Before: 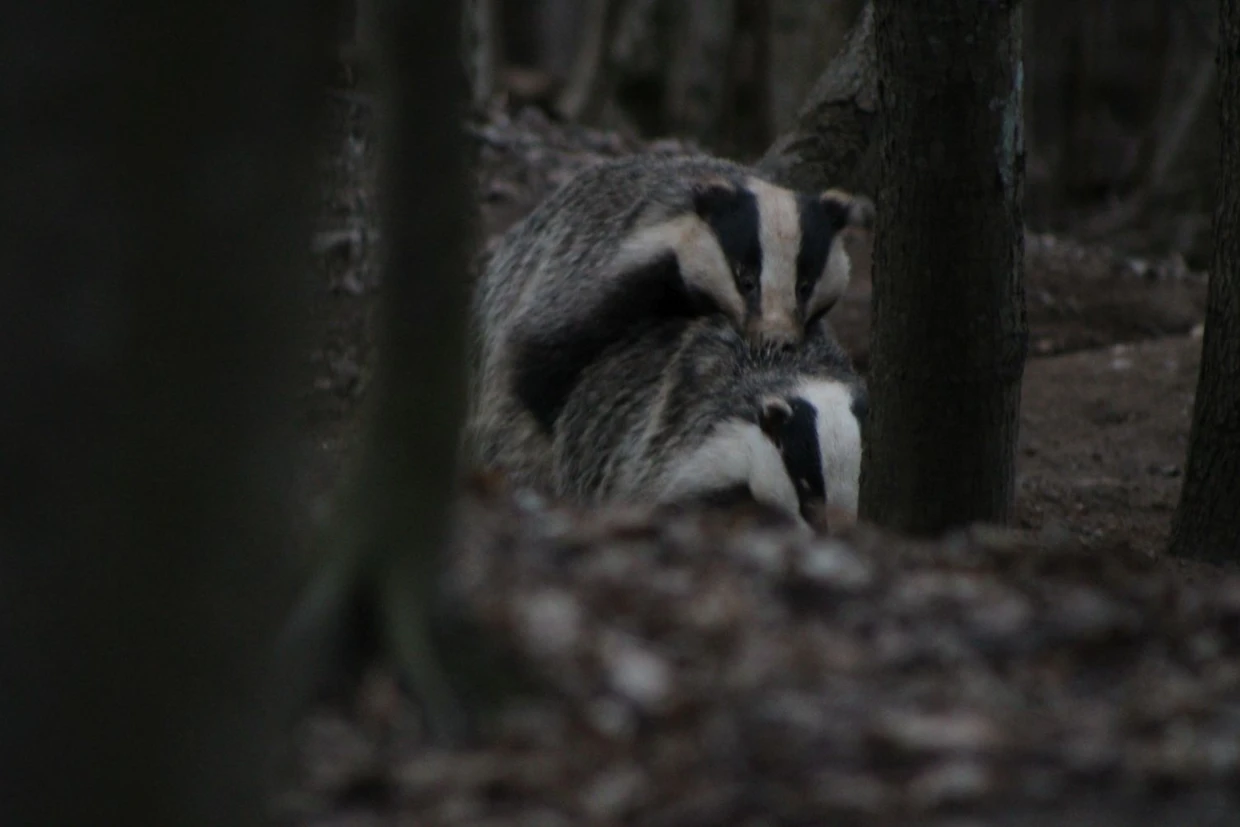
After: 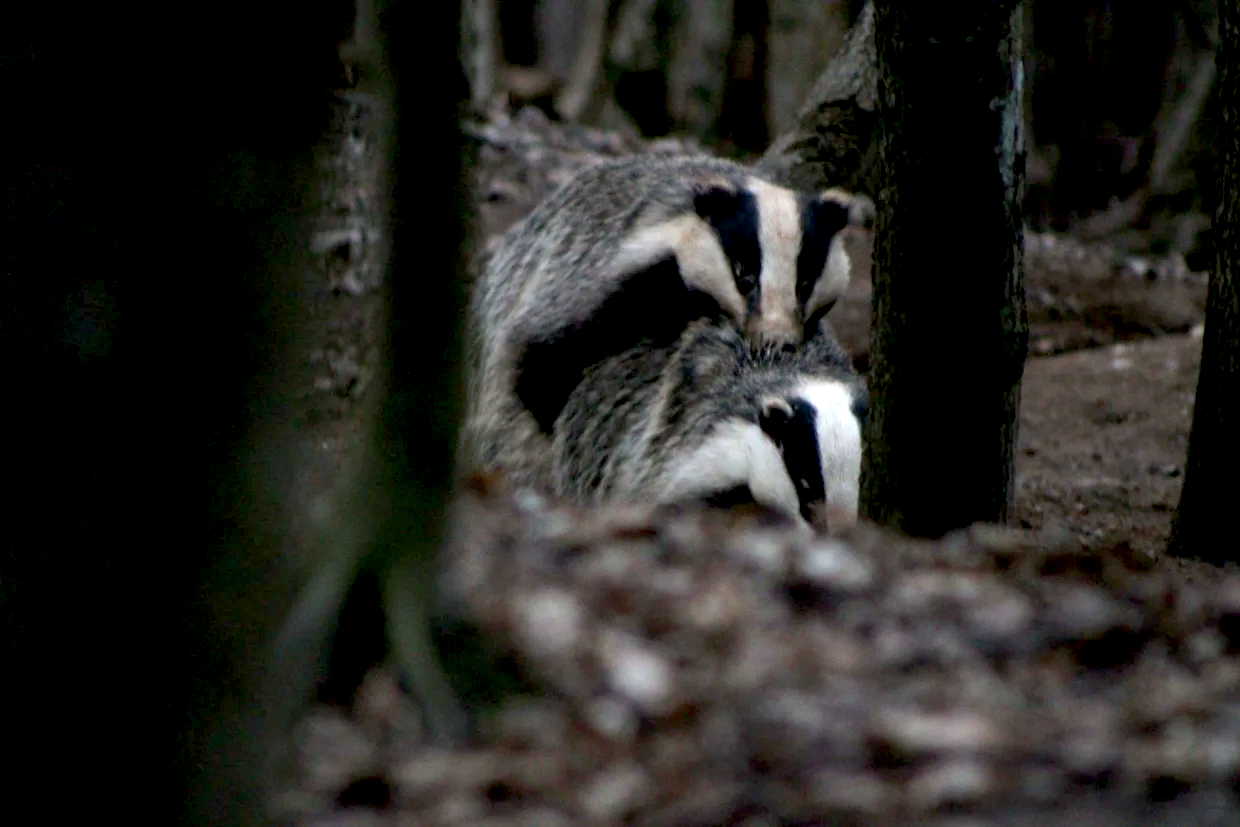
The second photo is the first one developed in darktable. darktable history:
exposure: black level correction 0.009, exposure 1.425 EV, compensate highlight preservation false
